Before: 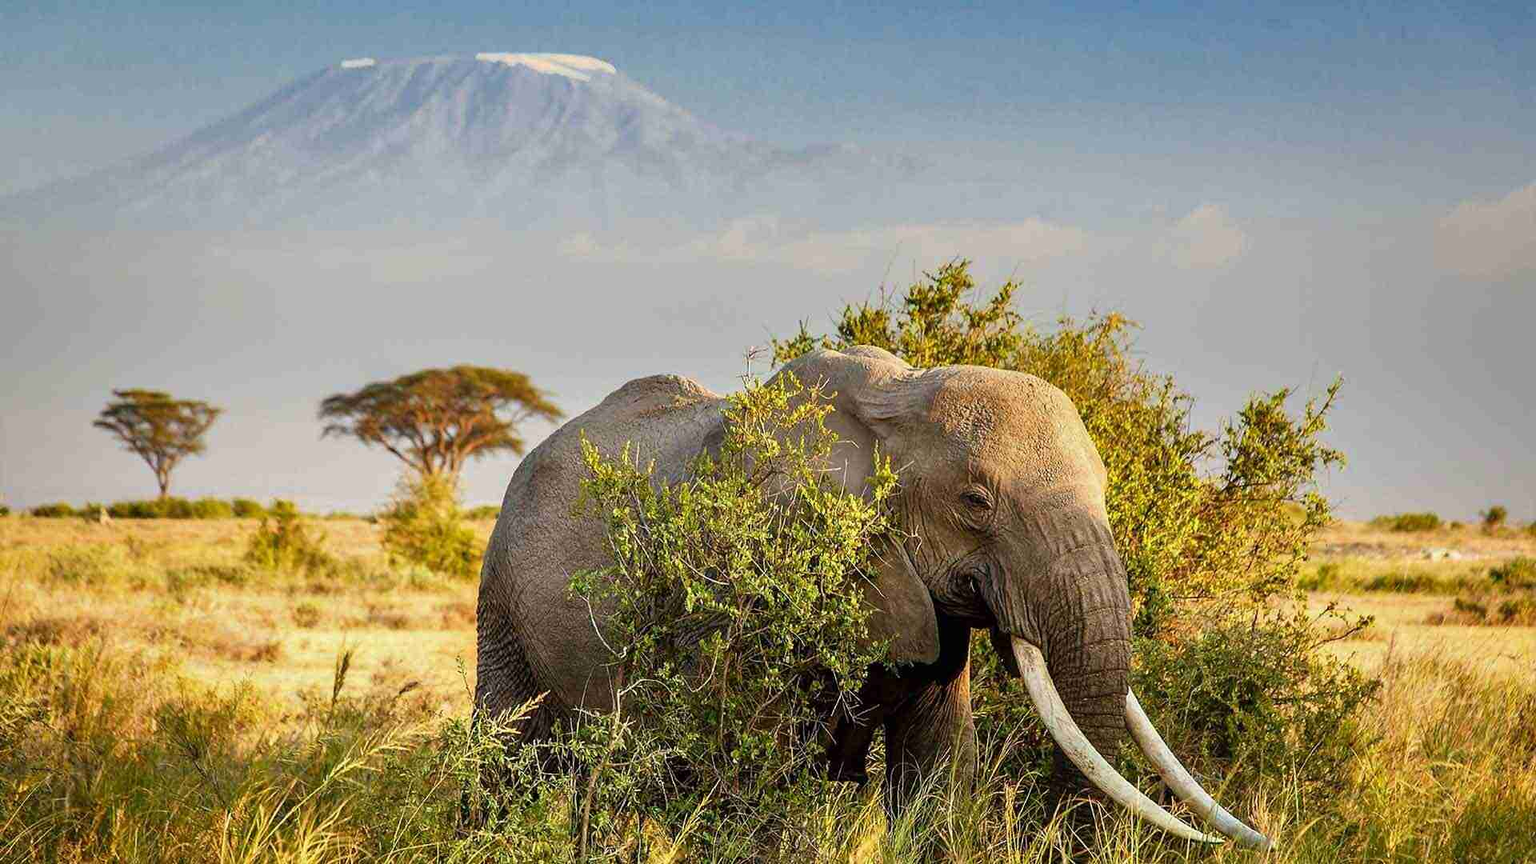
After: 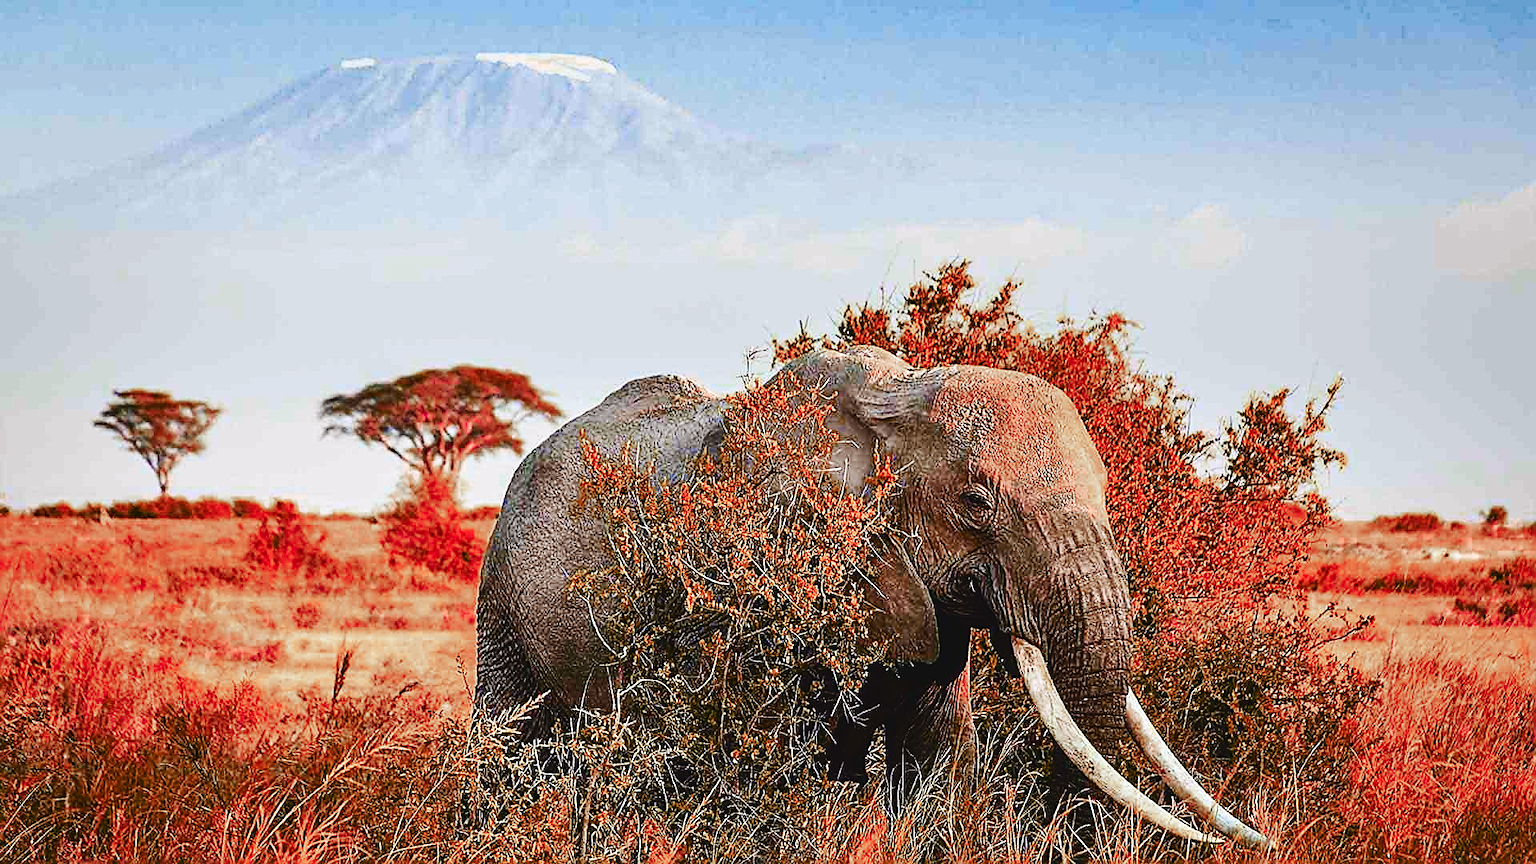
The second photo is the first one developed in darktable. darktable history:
base curve: curves: ch0 [(0, 0) (0.036, 0.025) (0.121, 0.166) (0.206, 0.329) (0.605, 0.79) (1, 1)], preserve colors none
white balance: red 0.967, blue 1.049
color zones: curves: ch0 [(0.006, 0.385) (0.143, 0.563) (0.243, 0.321) (0.352, 0.464) (0.516, 0.456) (0.625, 0.5) (0.75, 0.5) (0.875, 0.5)]; ch1 [(0, 0.5) (0.134, 0.504) (0.246, 0.463) (0.421, 0.515) (0.5, 0.56) (0.625, 0.5) (0.75, 0.5) (0.875, 0.5)]; ch2 [(0, 0.5) (0.131, 0.426) (0.307, 0.289) (0.38, 0.188) (0.513, 0.216) (0.625, 0.548) (0.75, 0.468) (0.838, 0.396) (0.971, 0.311)]
sharpen: amount 1
contrast brightness saturation: contrast 0.21, brightness -0.11, saturation 0.21
exposure: black level correction -0.028, compensate highlight preservation false
vibrance: on, module defaults
